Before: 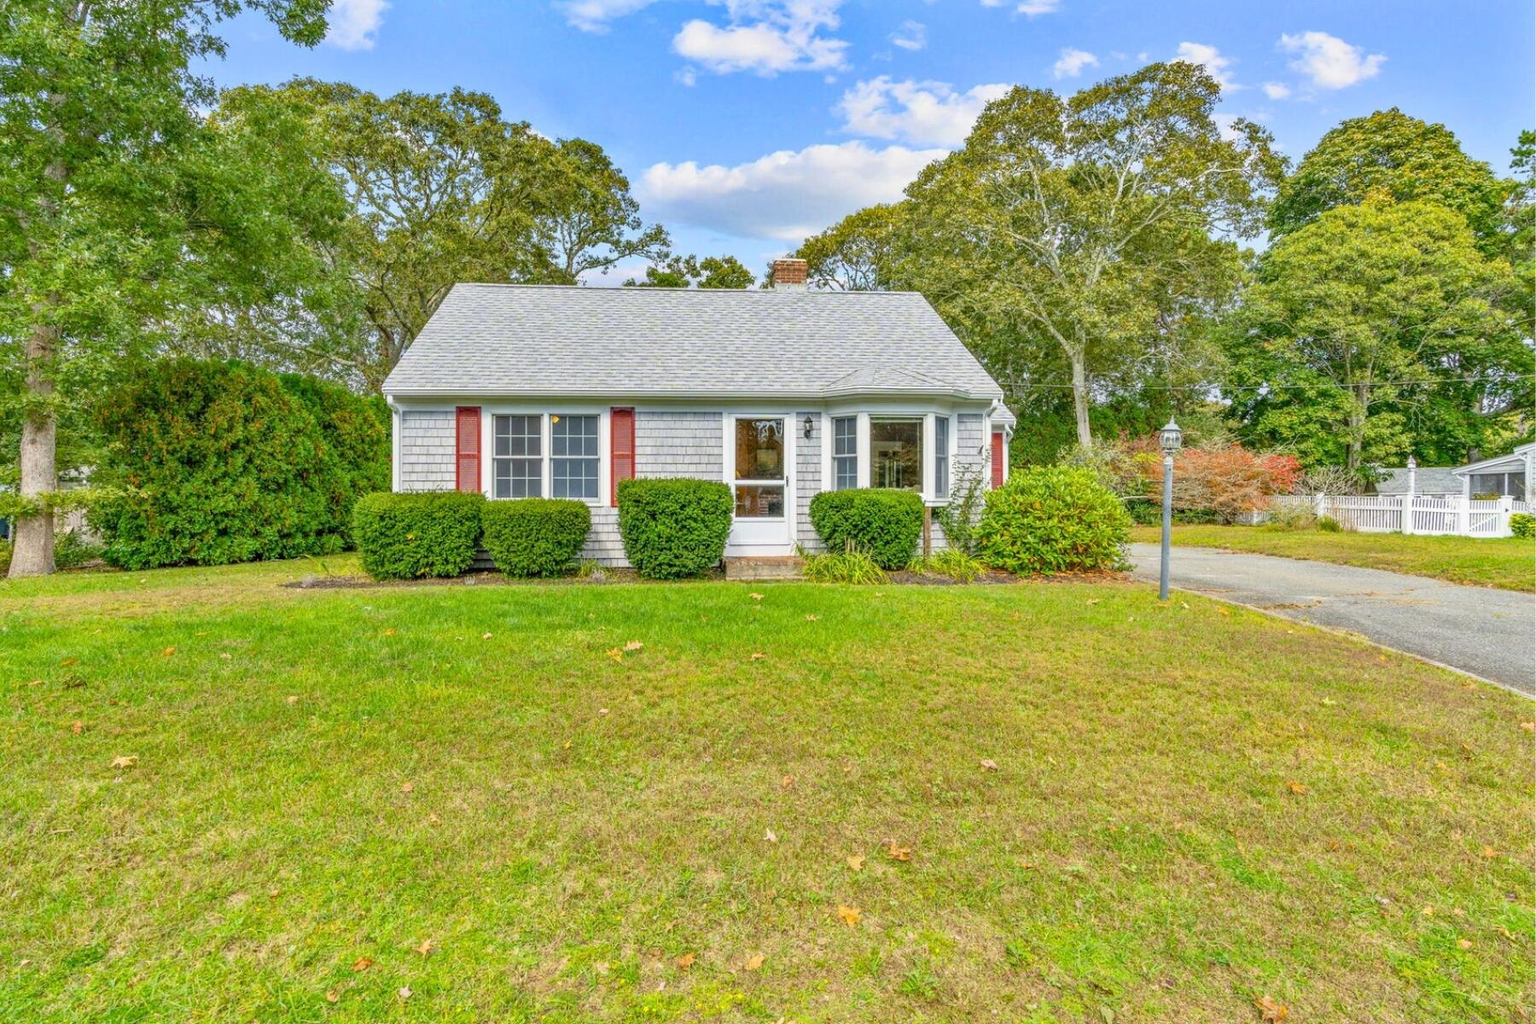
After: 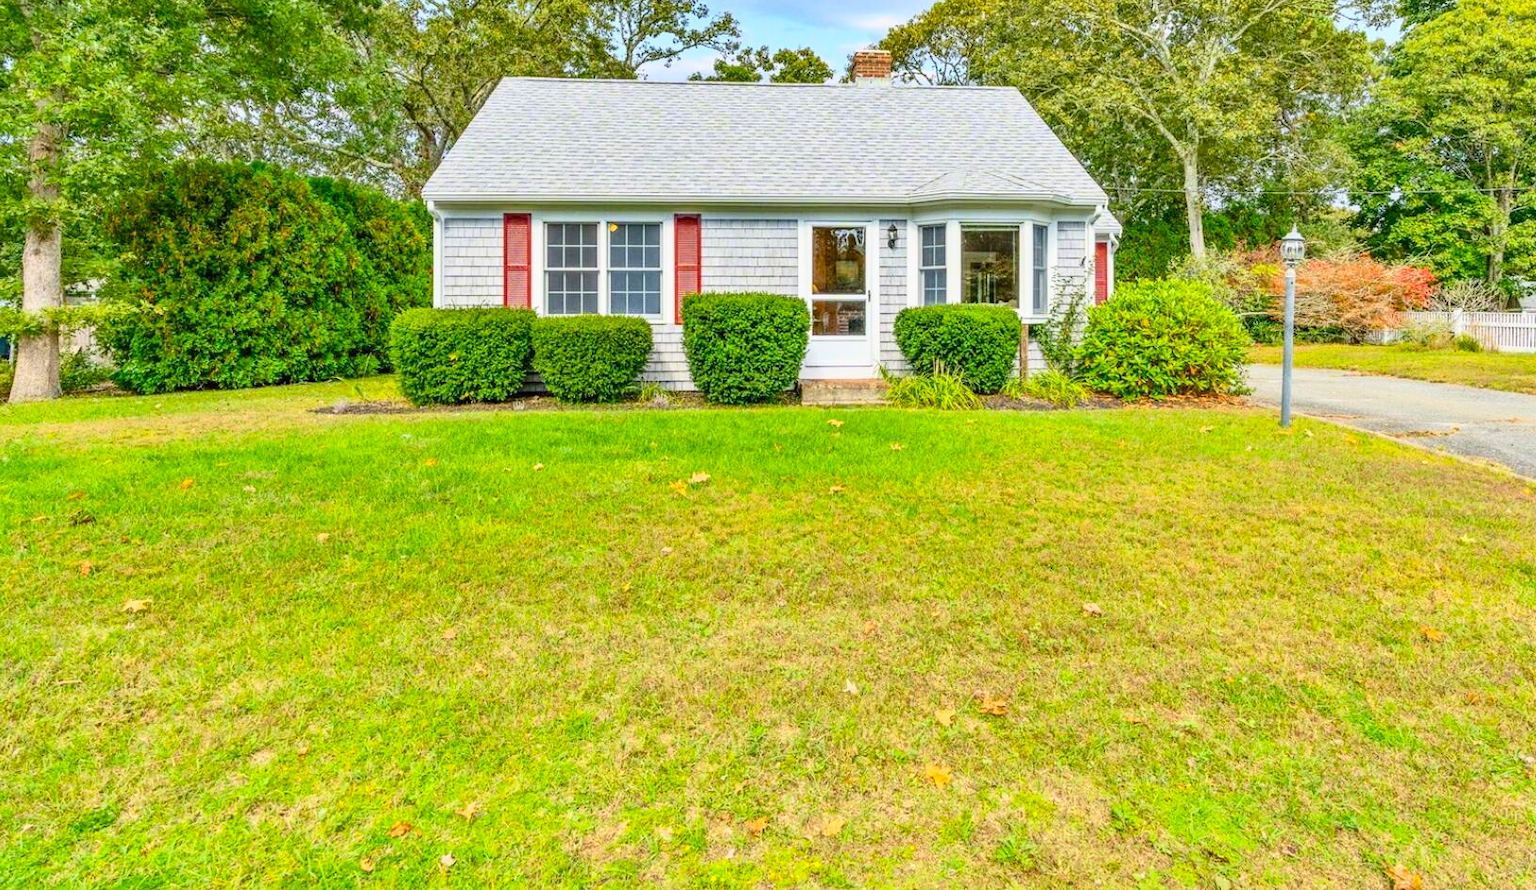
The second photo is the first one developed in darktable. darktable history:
crop: top 20.916%, right 9.437%, bottom 0.316%
contrast brightness saturation: contrast 0.23, brightness 0.1, saturation 0.29
